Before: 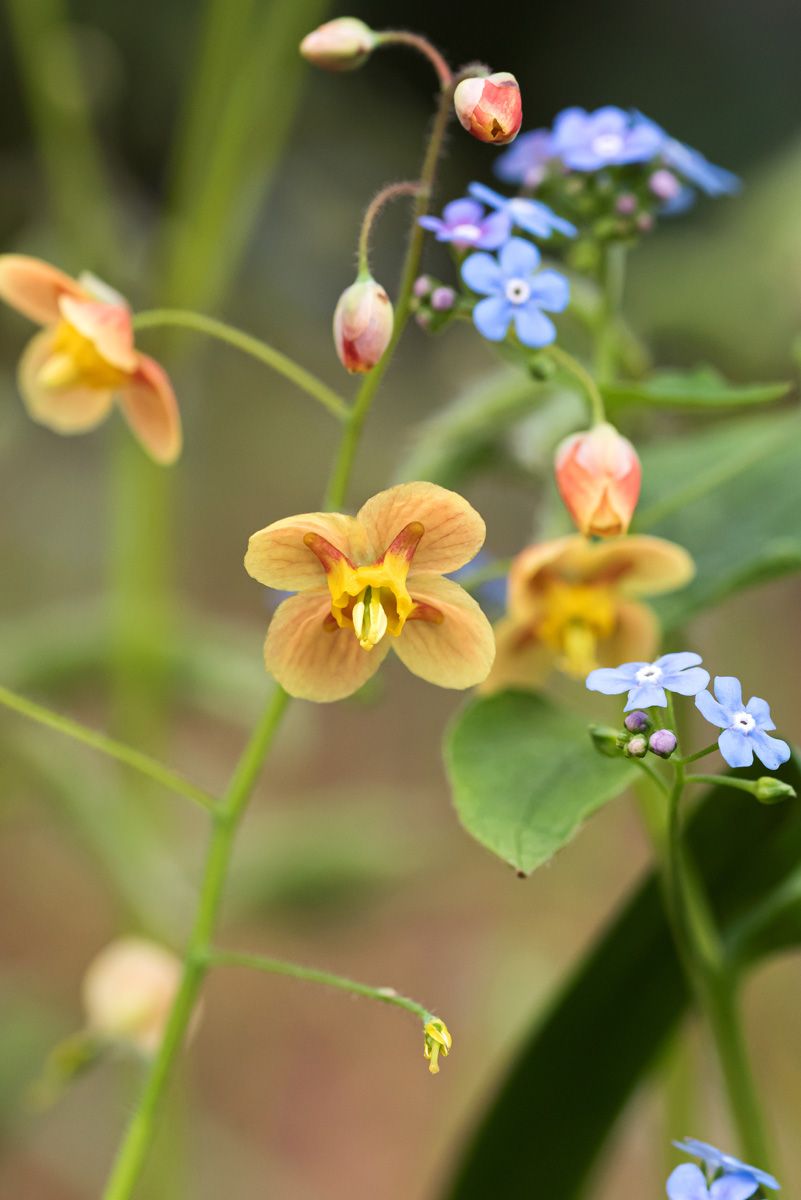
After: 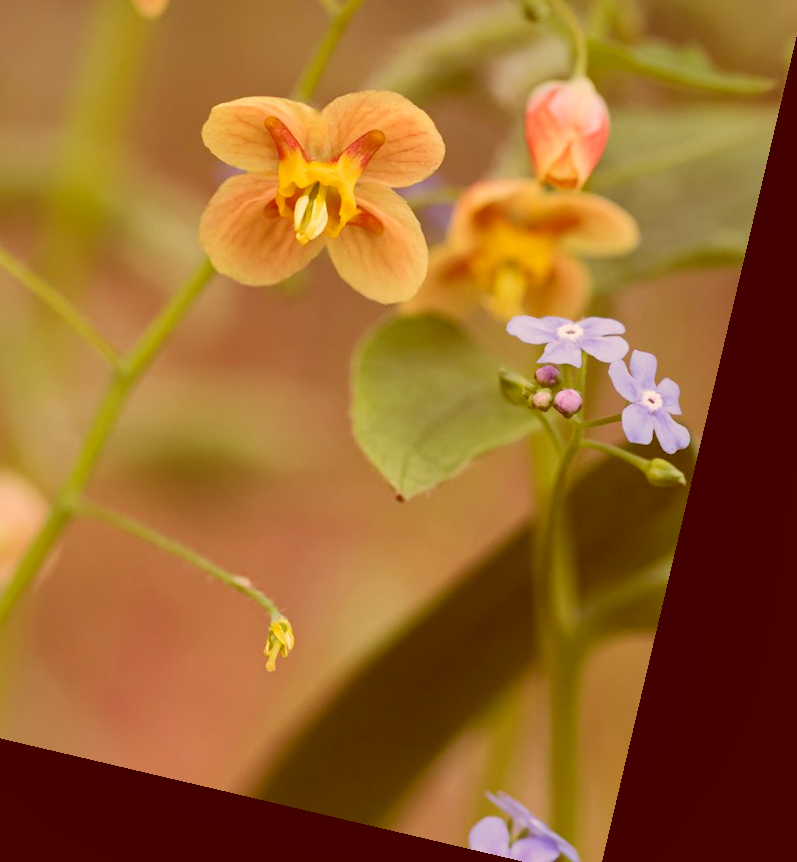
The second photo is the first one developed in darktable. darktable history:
shadows and highlights: on, module defaults
color correction: highlights a* 9.03, highlights b* 8.71, shadows a* 40, shadows b* 40, saturation 0.8
rotate and perspective: rotation 13.27°, automatic cropping off
contrast brightness saturation: contrast -0.1, brightness 0.05, saturation 0.08
crop and rotate: left 17.299%, top 35.115%, right 7.015%, bottom 1.024%
